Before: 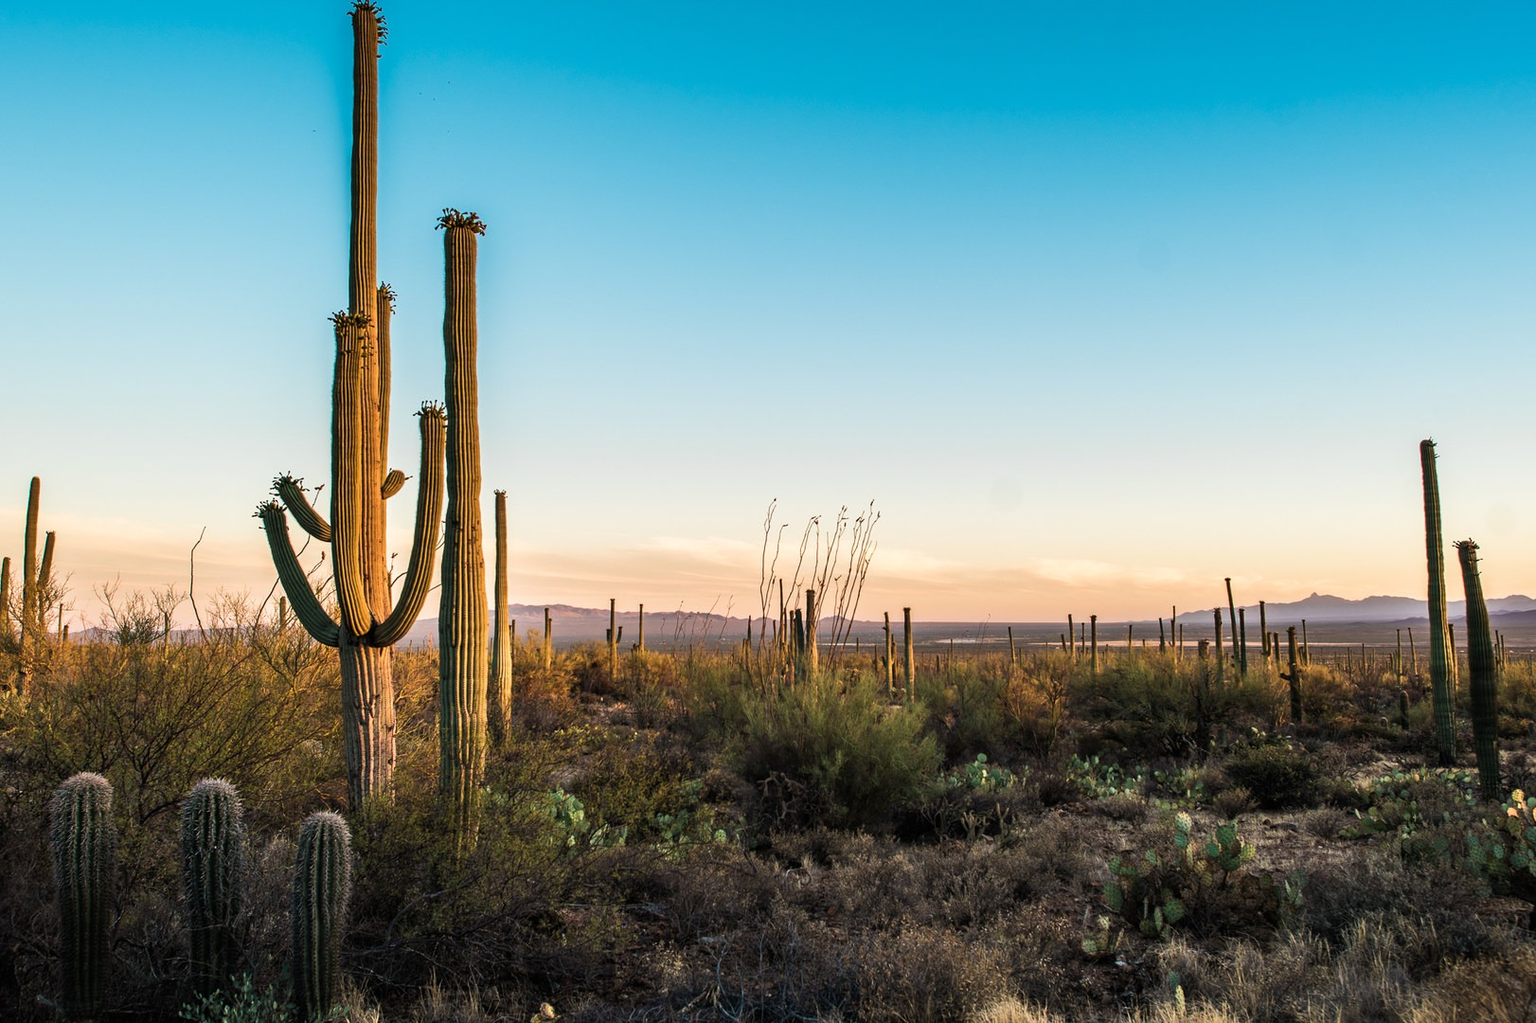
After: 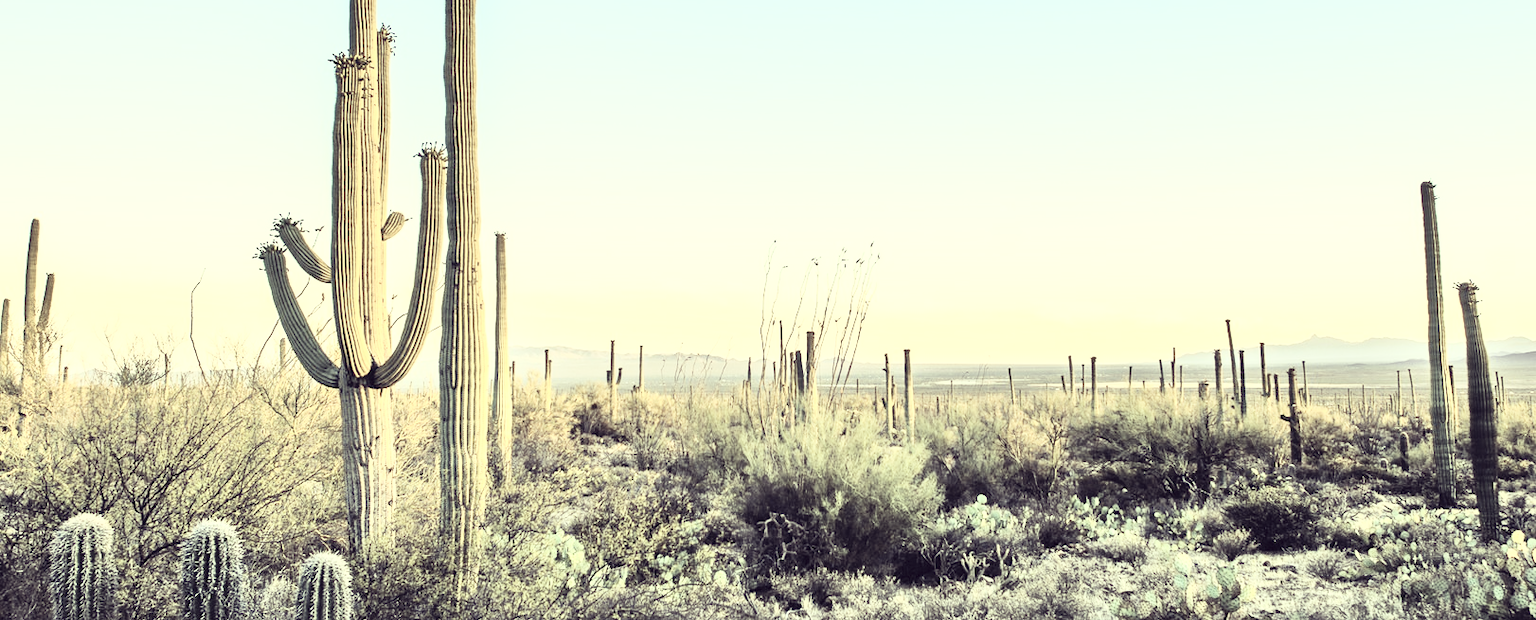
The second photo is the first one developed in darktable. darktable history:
color correction: highlights a* -20.17, highlights b* 20.27, shadows a* 20.03, shadows b* -20.46, saturation 0.43
exposure: black level correction 0, exposure 0.7 EV, compensate exposure bias true, compensate highlight preservation false
tone equalizer: -7 EV 0.15 EV, -6 EV 0.6 EV, -5 EV 1.15 EV, -4 EV 1.33 EV, -3 EV 1.15 EV, -2 EV 0.6 EV, -1 EV 0.15 EV, mask exposure compensation -0.5 EV
color contrast: green-magenta contrast 0.85, blue-yellow contrast 1.25, unbound 0
crop and rotate: top 25.357%, bottom 13.942%
contrast brightness saturation: contrast 0.57, brightness 0.57, saturation -0.34
velvia: on, module defaults
